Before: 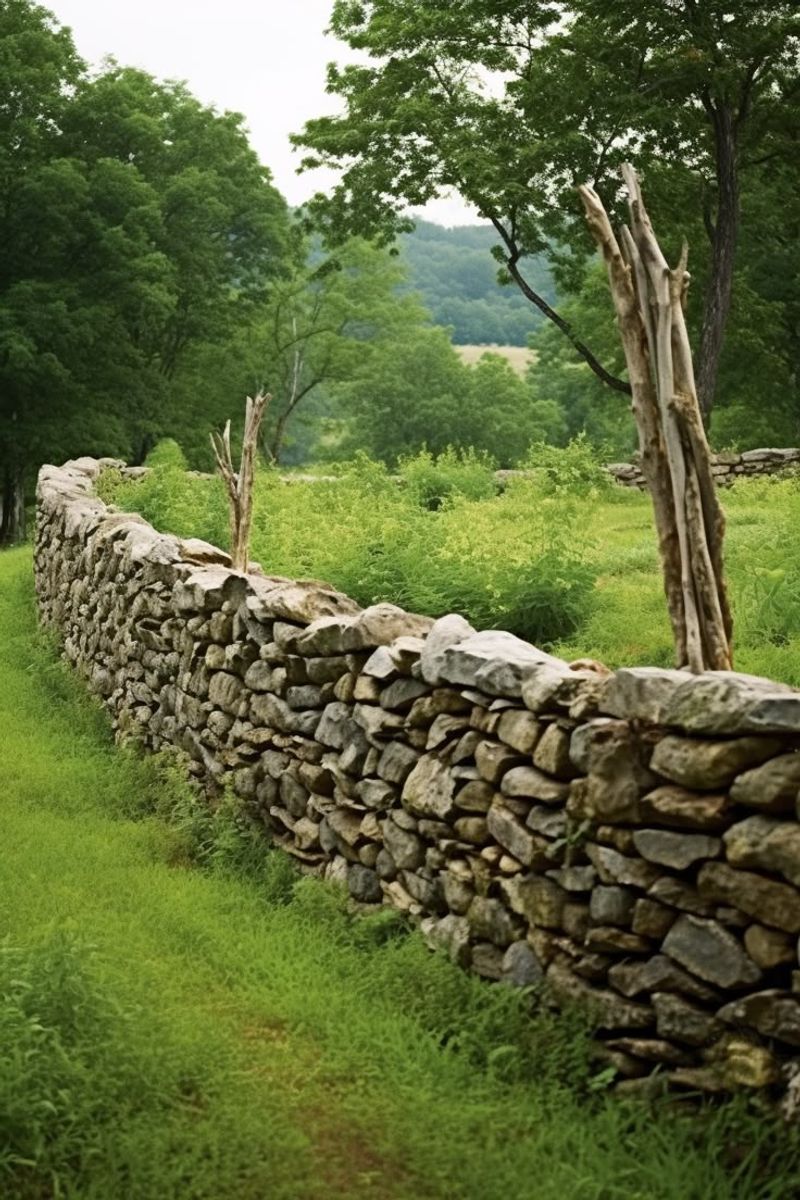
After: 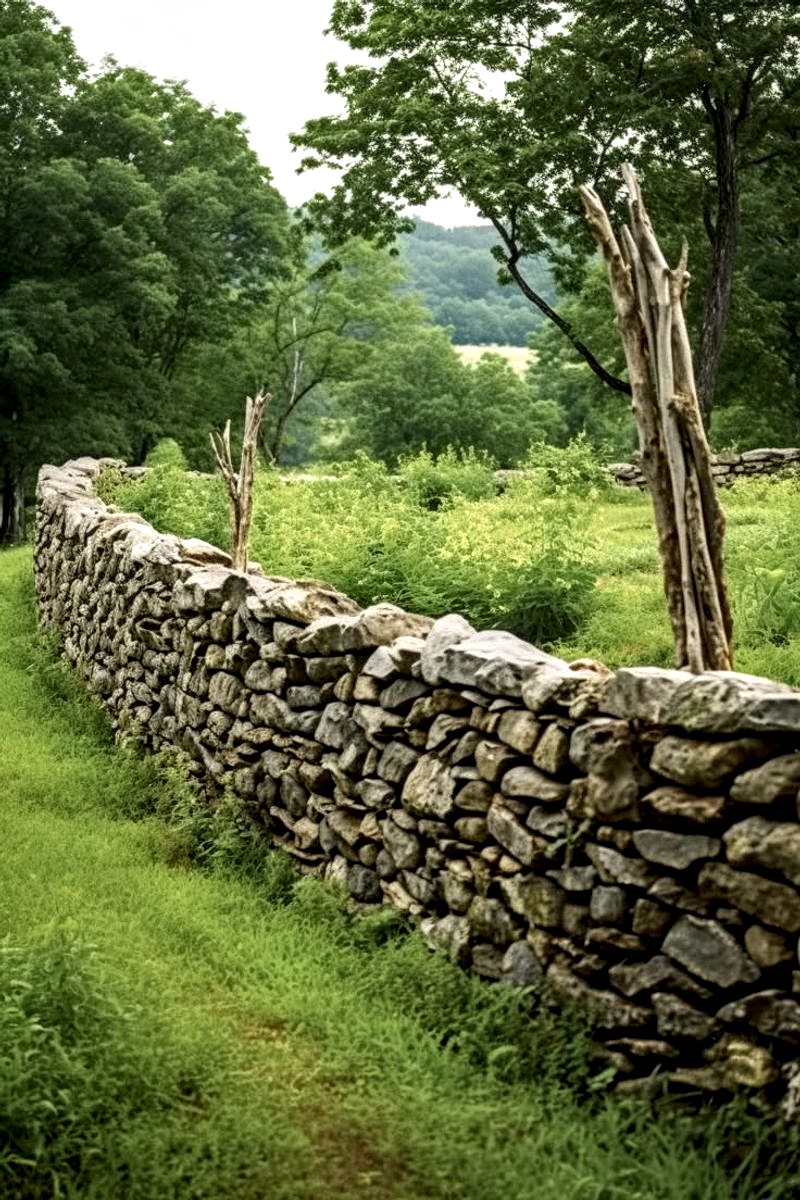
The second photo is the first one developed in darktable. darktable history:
local contrast: highlights 5%, shadows 6%, detail 182%
